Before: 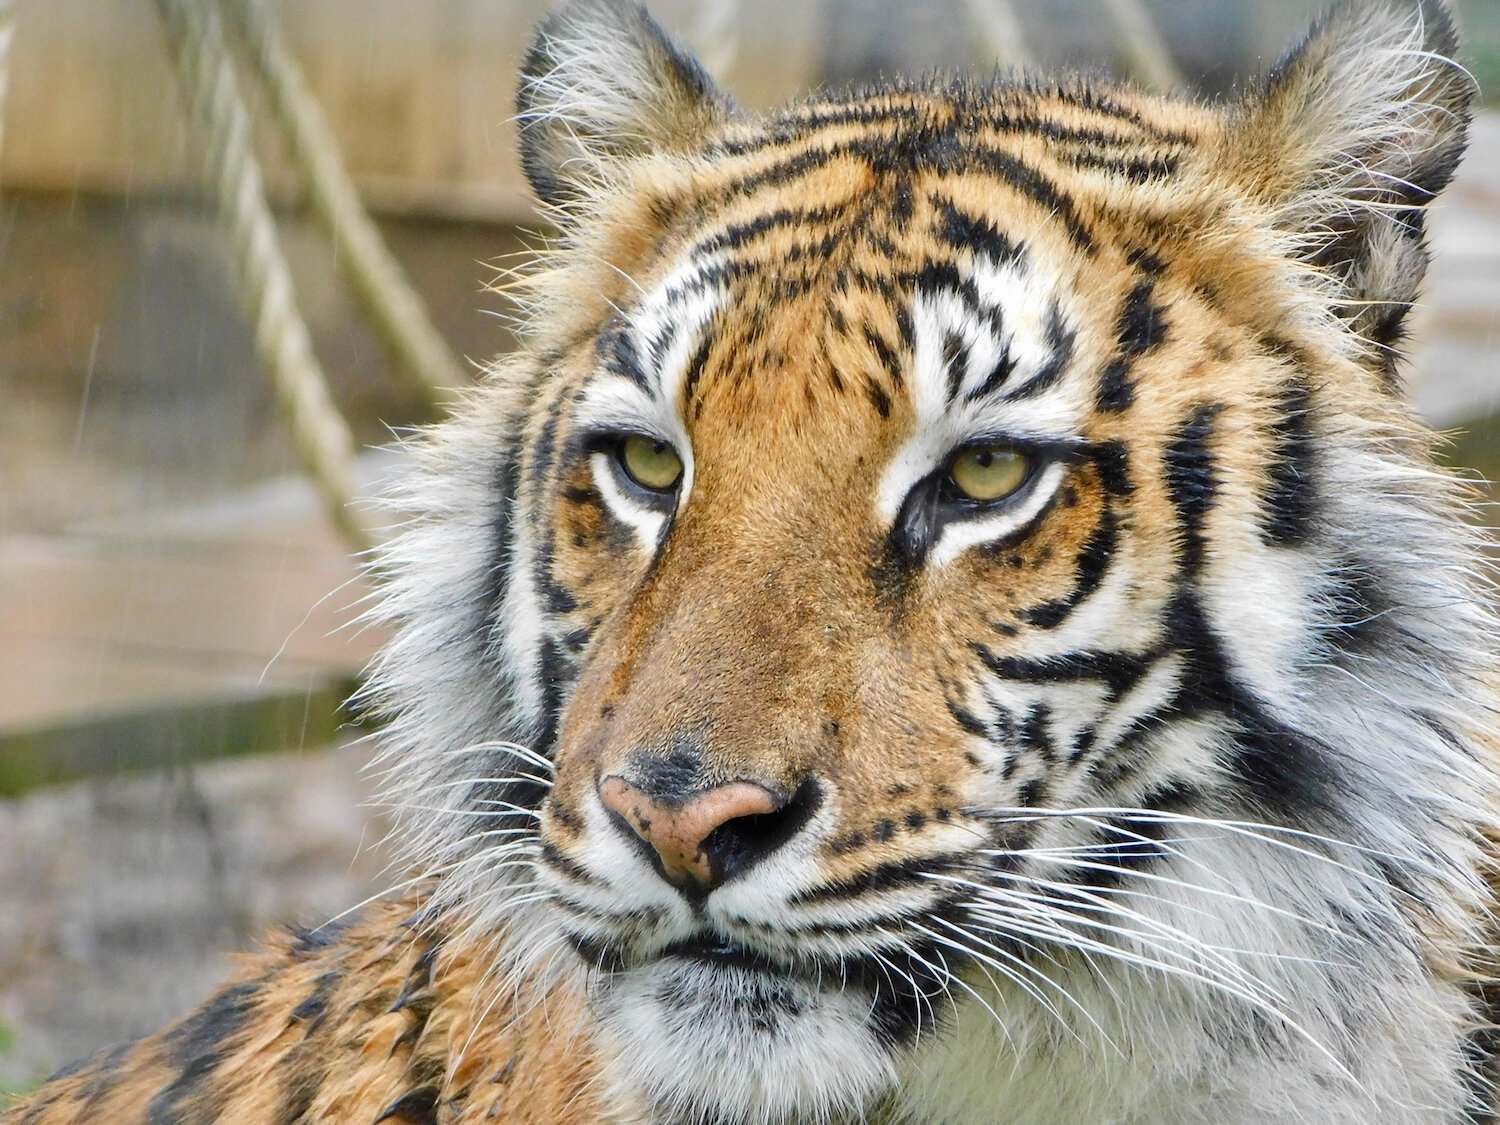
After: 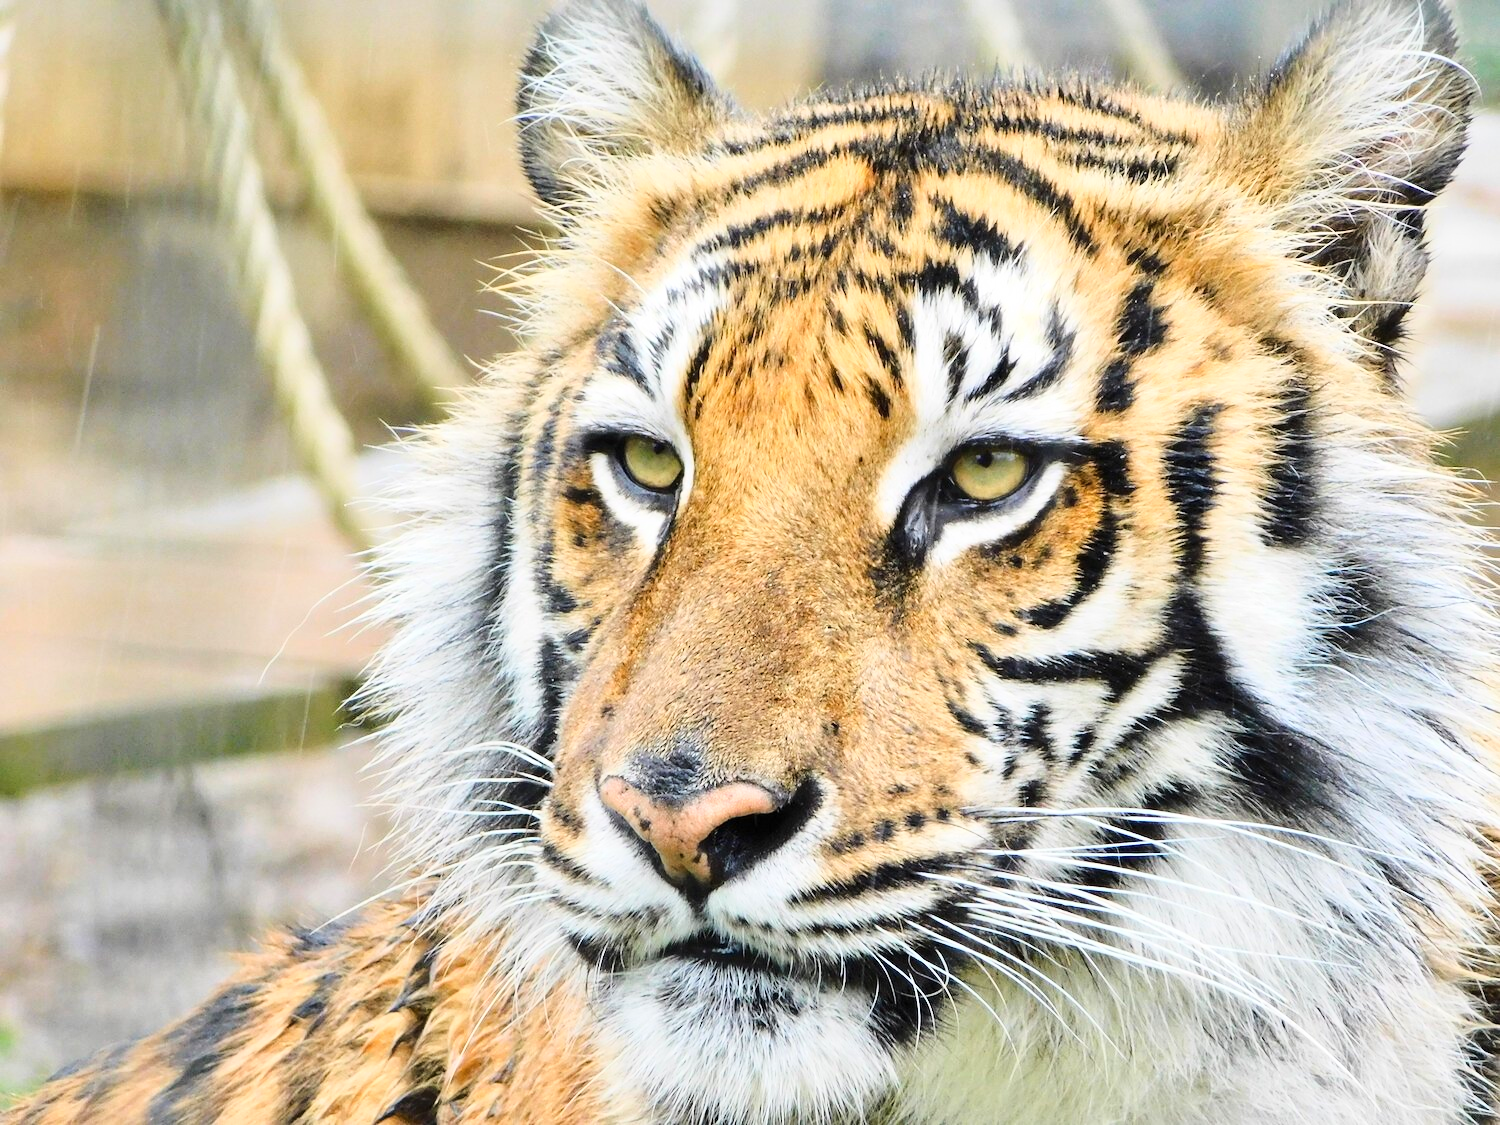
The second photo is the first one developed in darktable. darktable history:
color balance rgb: perceptual saturation grading › global saturation 0.932%
base curve: curves: ch0 [(0, 0) (0.028, 0.03) (0.121, 0.232) (0.46, 0.748) (0.859, 0.968) (1, 1)]
